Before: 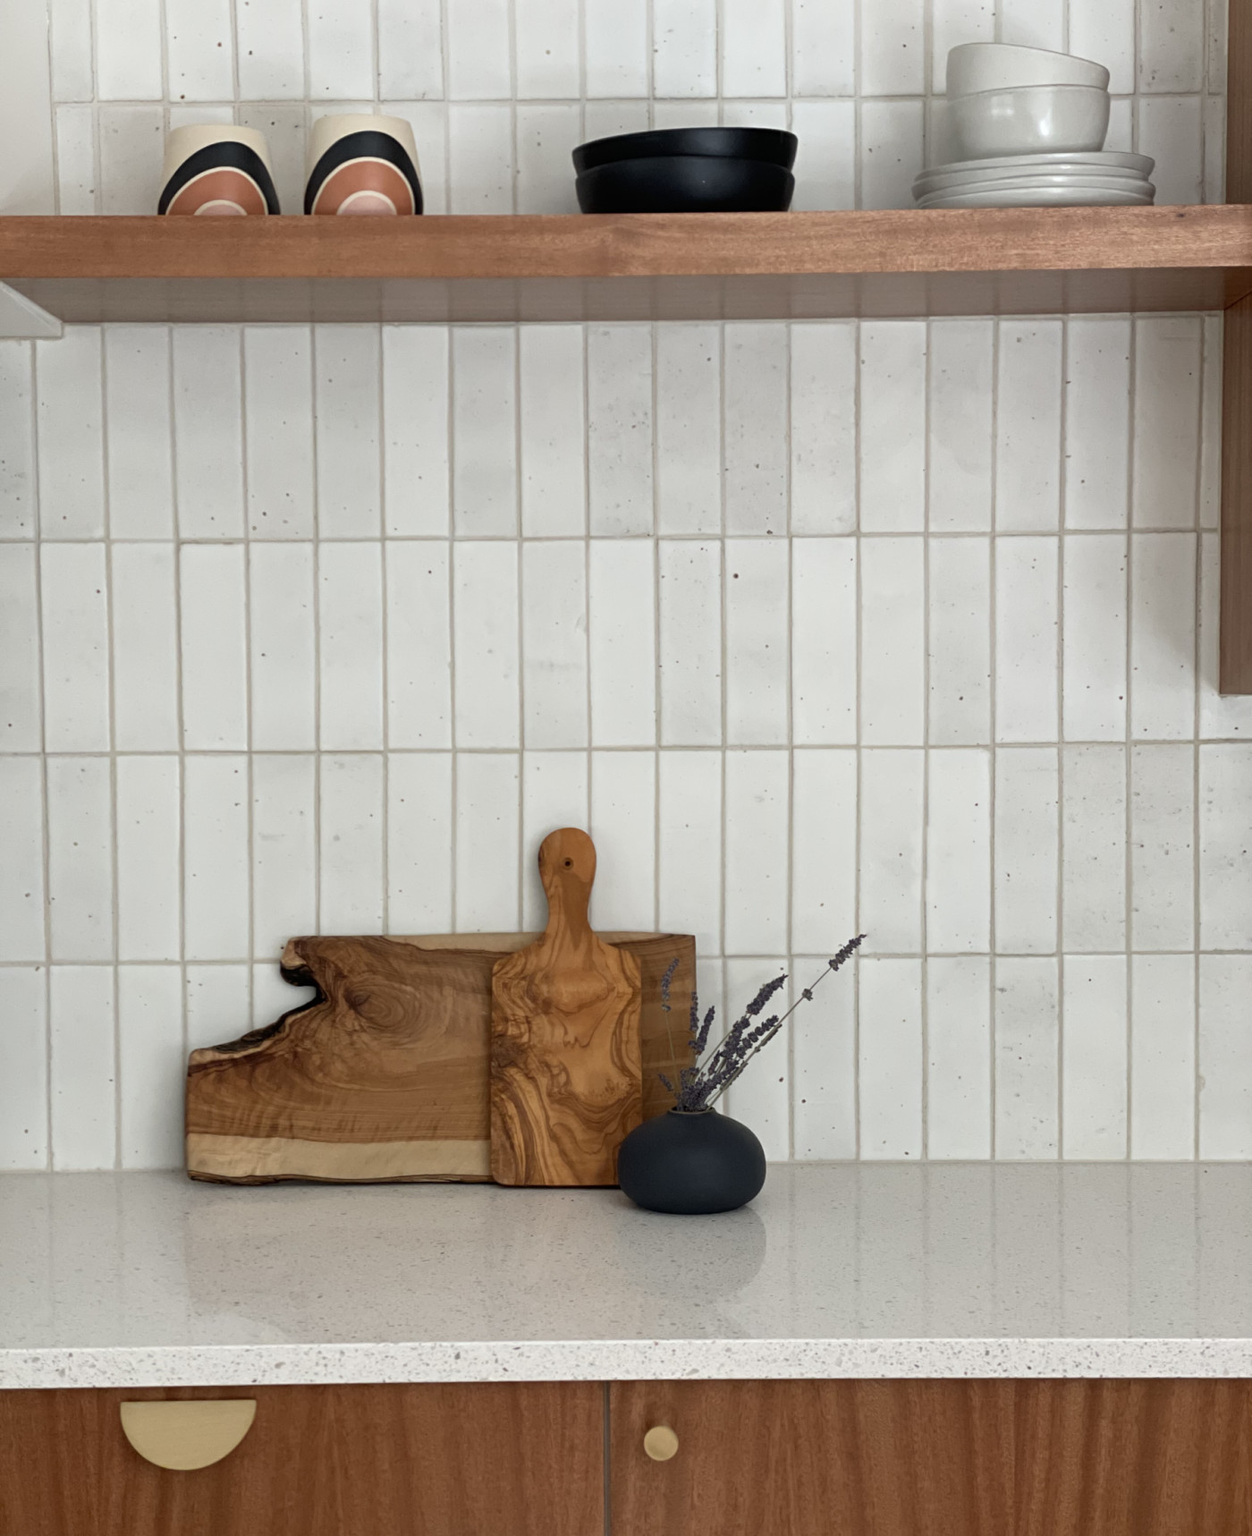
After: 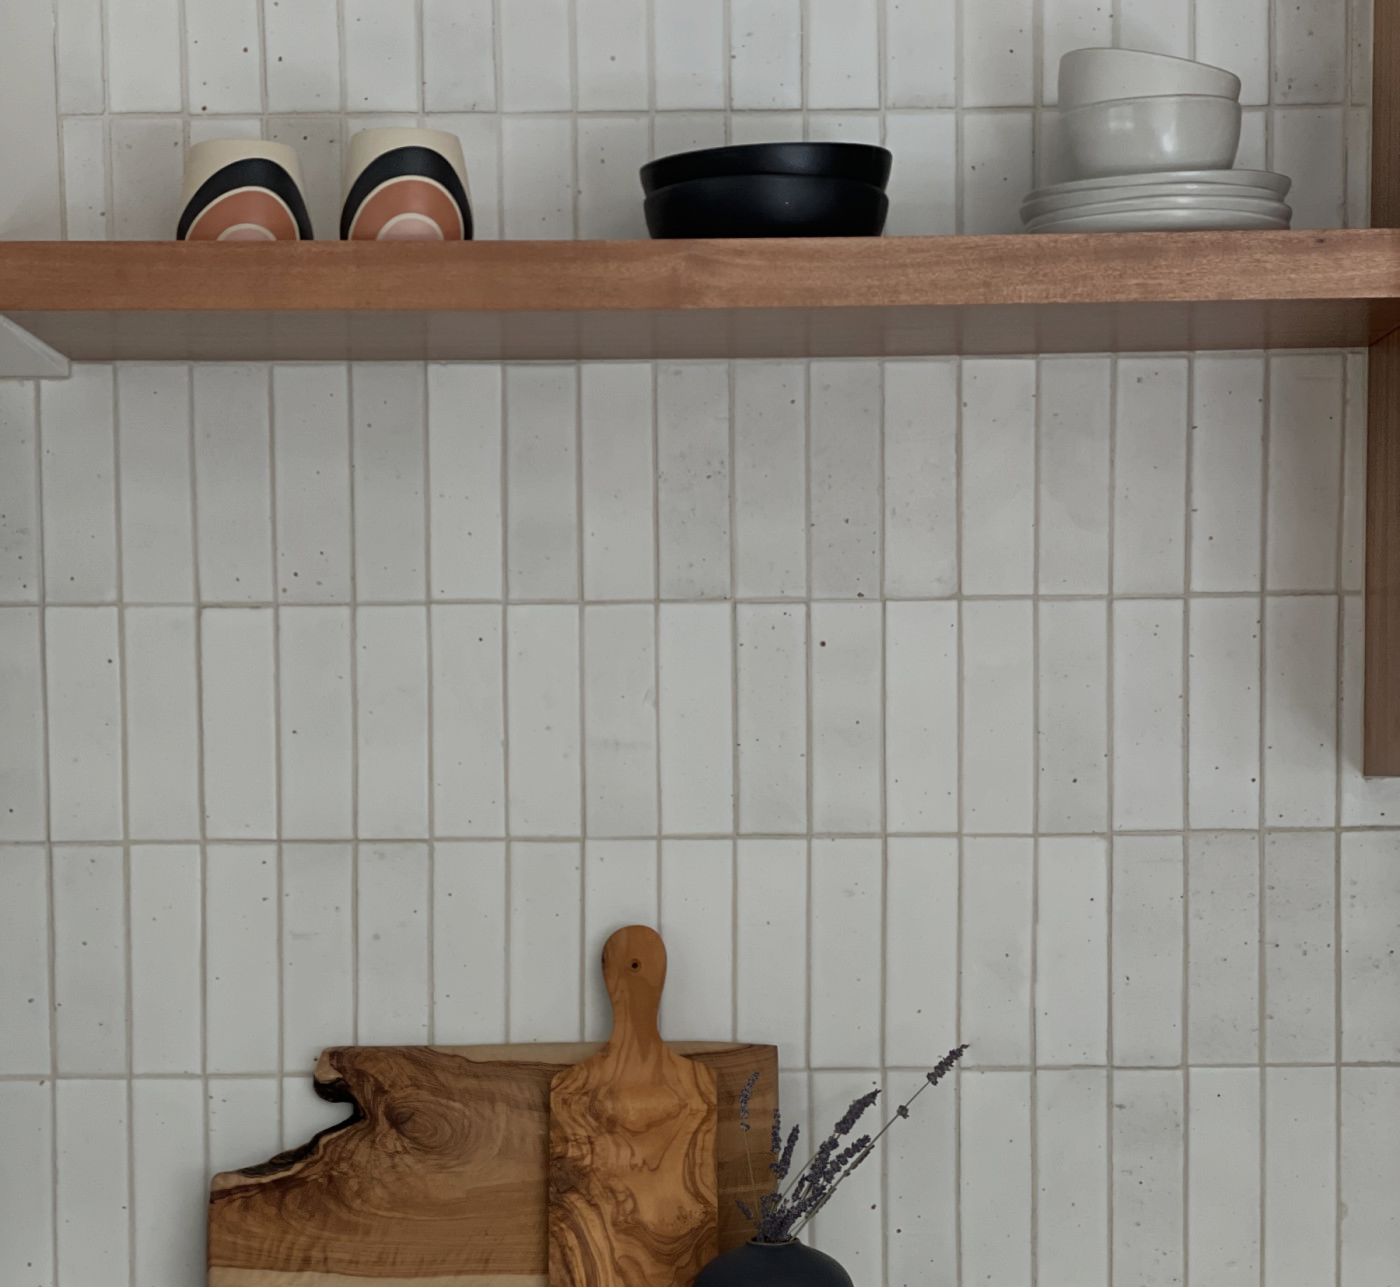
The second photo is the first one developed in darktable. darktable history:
exposure: black level correction 0, exposure 1.3 EV, compensate exposure bias true, compensate highlight preservation false
crop: bottom 24.967%
tone equalizer: -8 EV -2 EV, -7 EV -2 EV, -6 EV -2 EV, -5 EV -2 EV, -4 EV -2 EV, -3 EV -2 EV, -2 EV -2 EV, -1 EV -1.63 EV, +0 EV -2 EV
